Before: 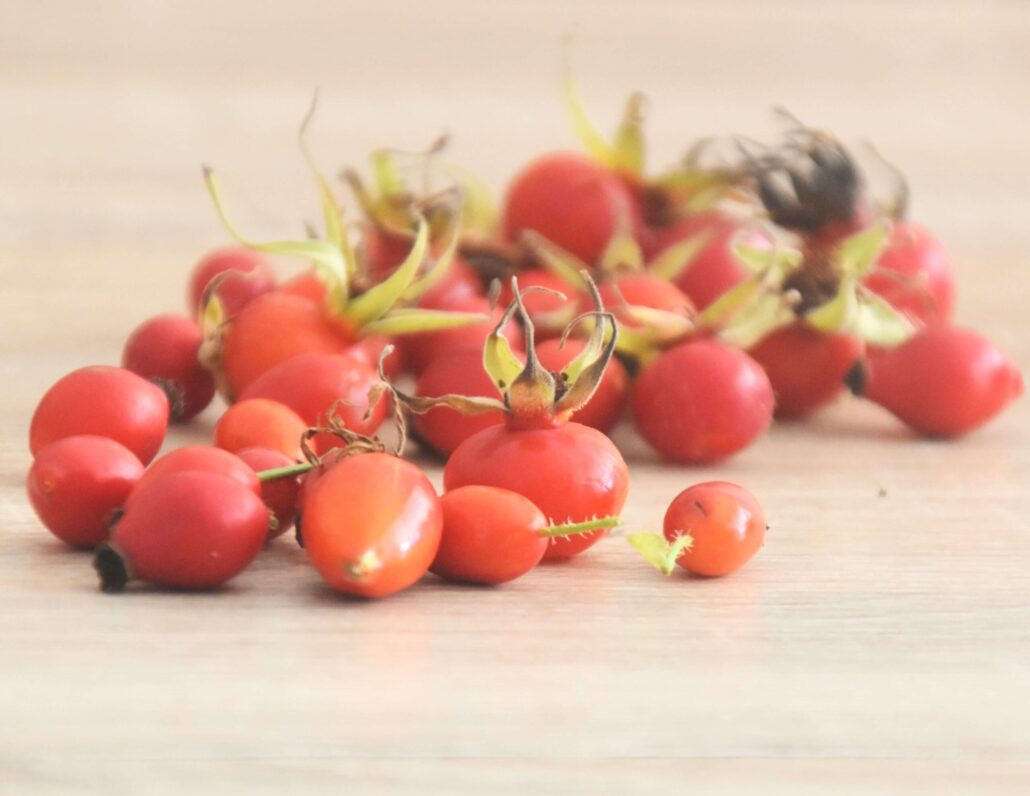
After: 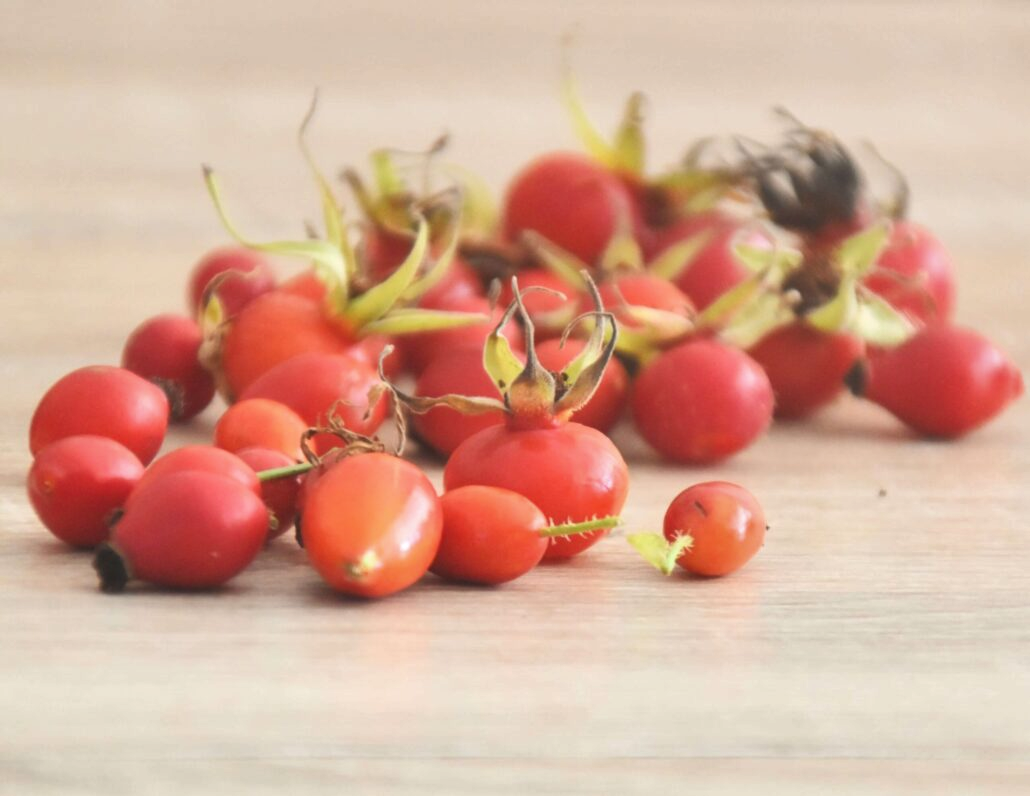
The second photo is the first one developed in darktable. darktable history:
shadows and highlights: shadows 49, highlights -41, soften with gaussian
exposure: compensate highlight preservation false
